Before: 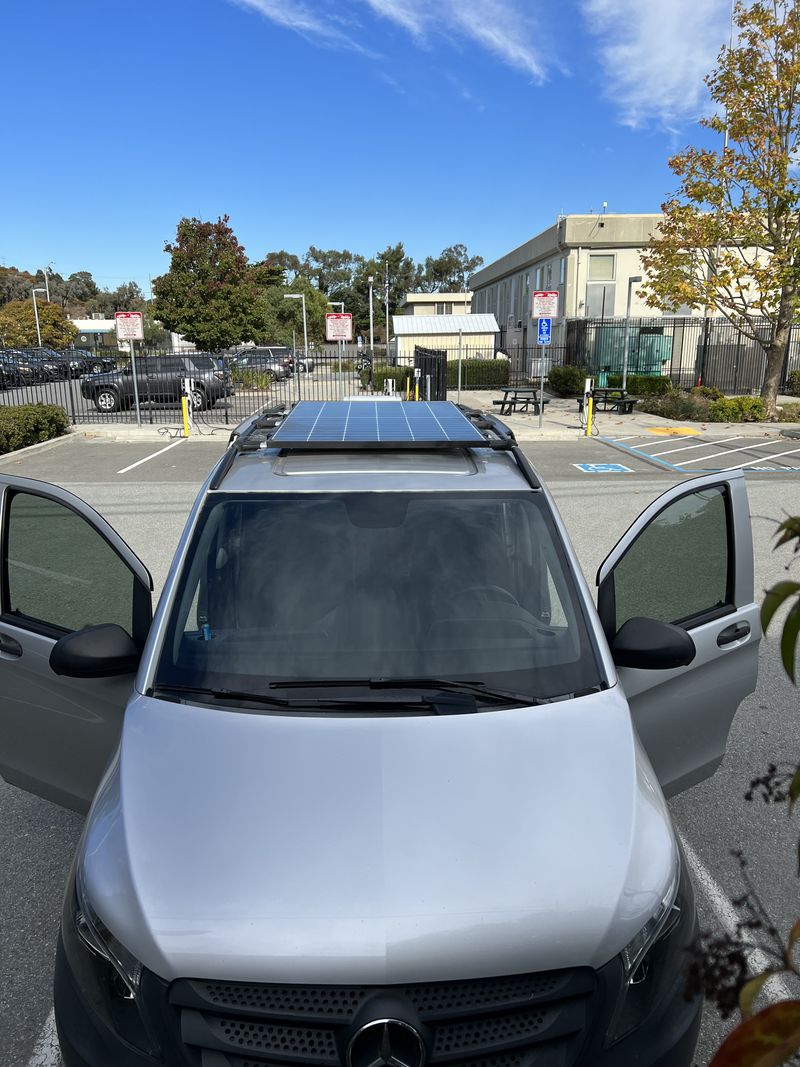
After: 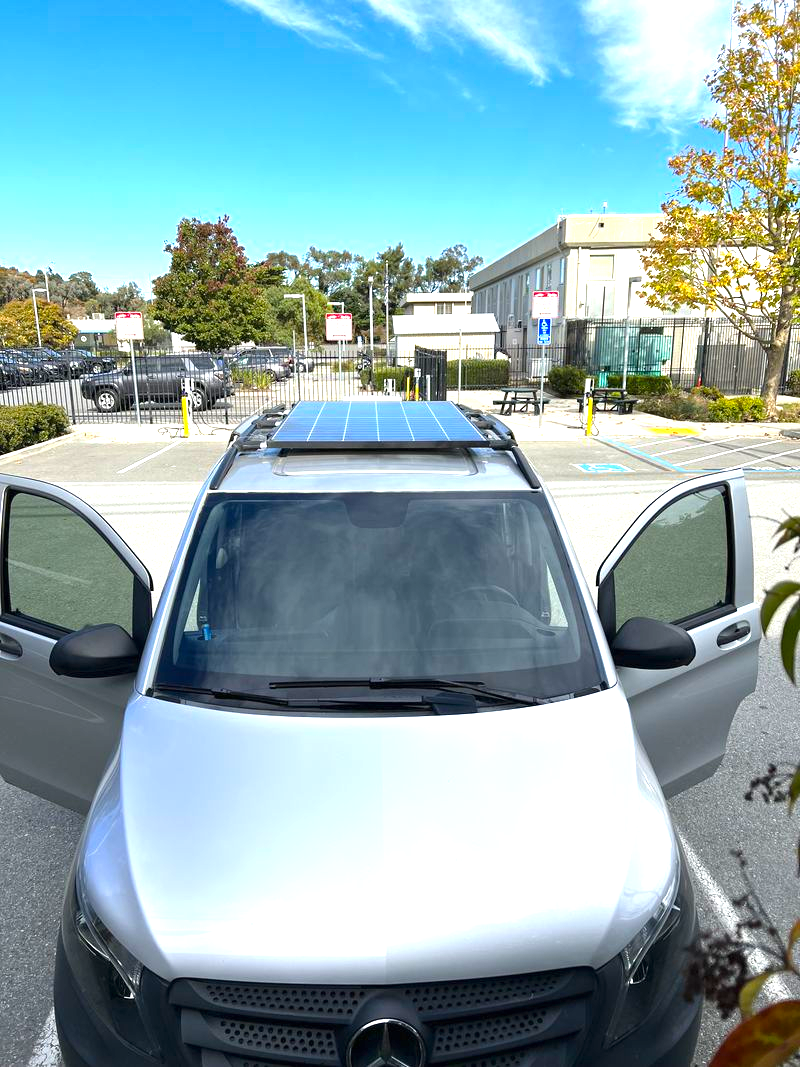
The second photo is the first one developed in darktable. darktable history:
exposure: black level correction 0, exposure 1.2 EV, compensate exposure bias true, compensate highlight preservation false
color balance rgb: perceptual saturation grading › global saturation 20%, global vibrance 20%
